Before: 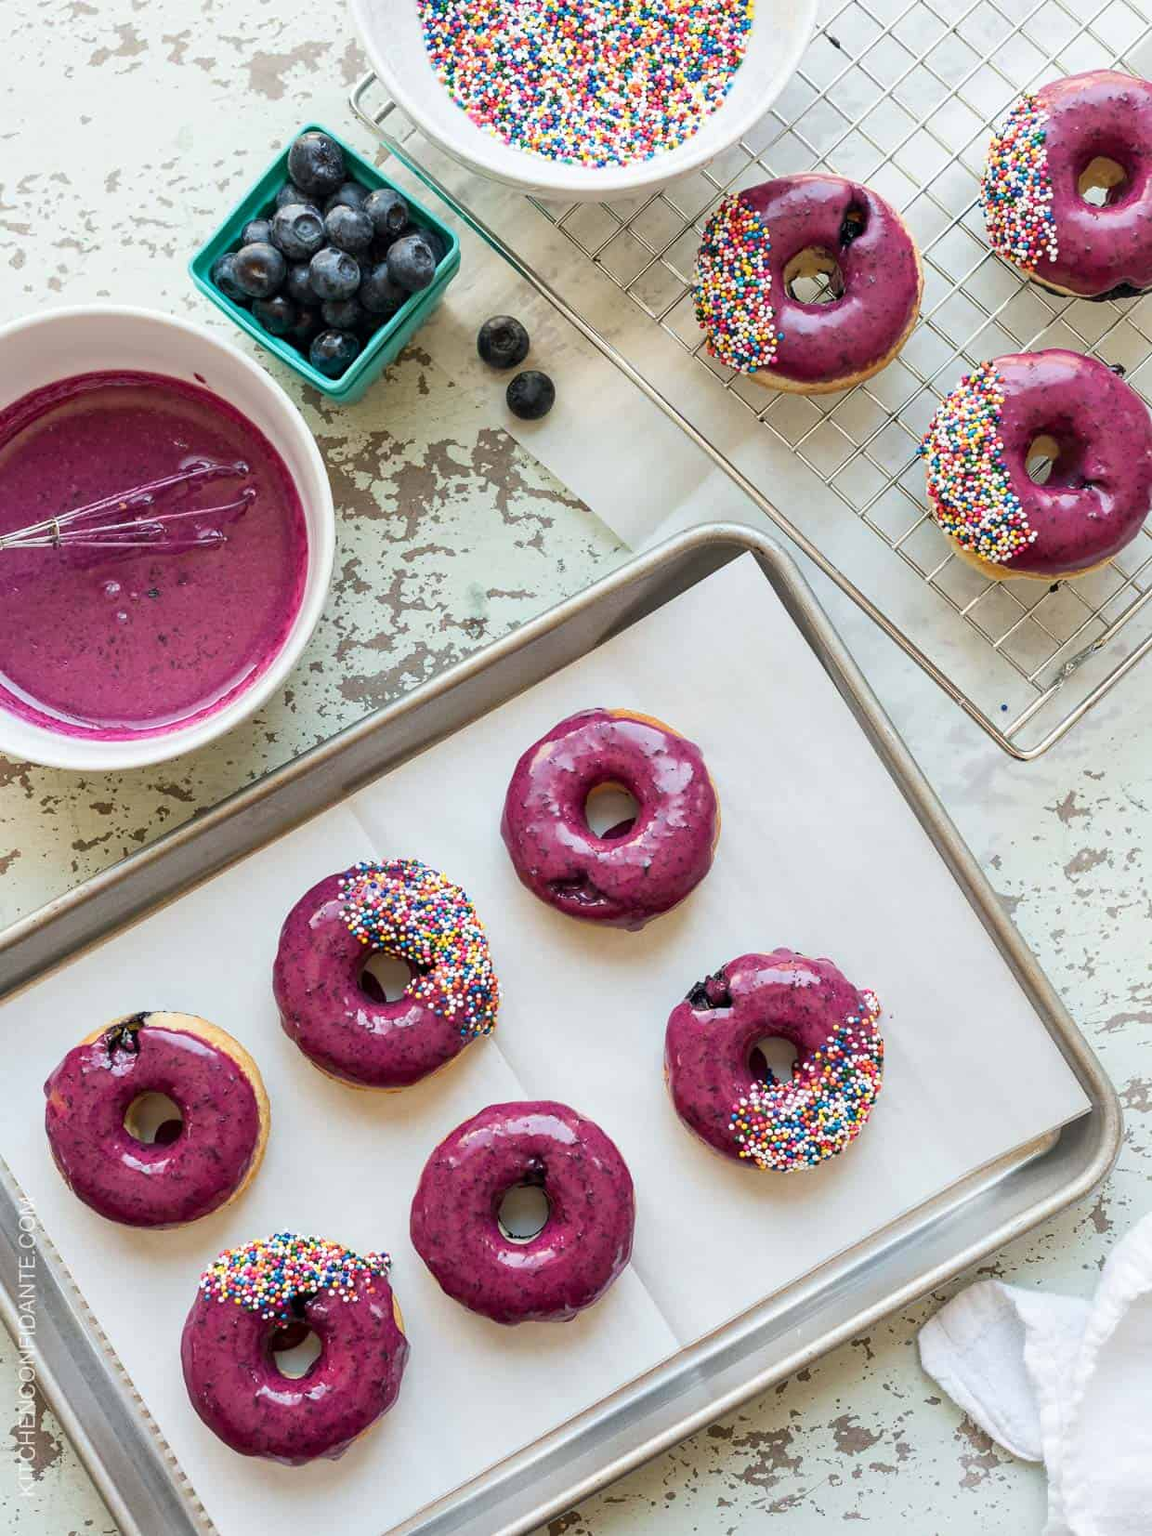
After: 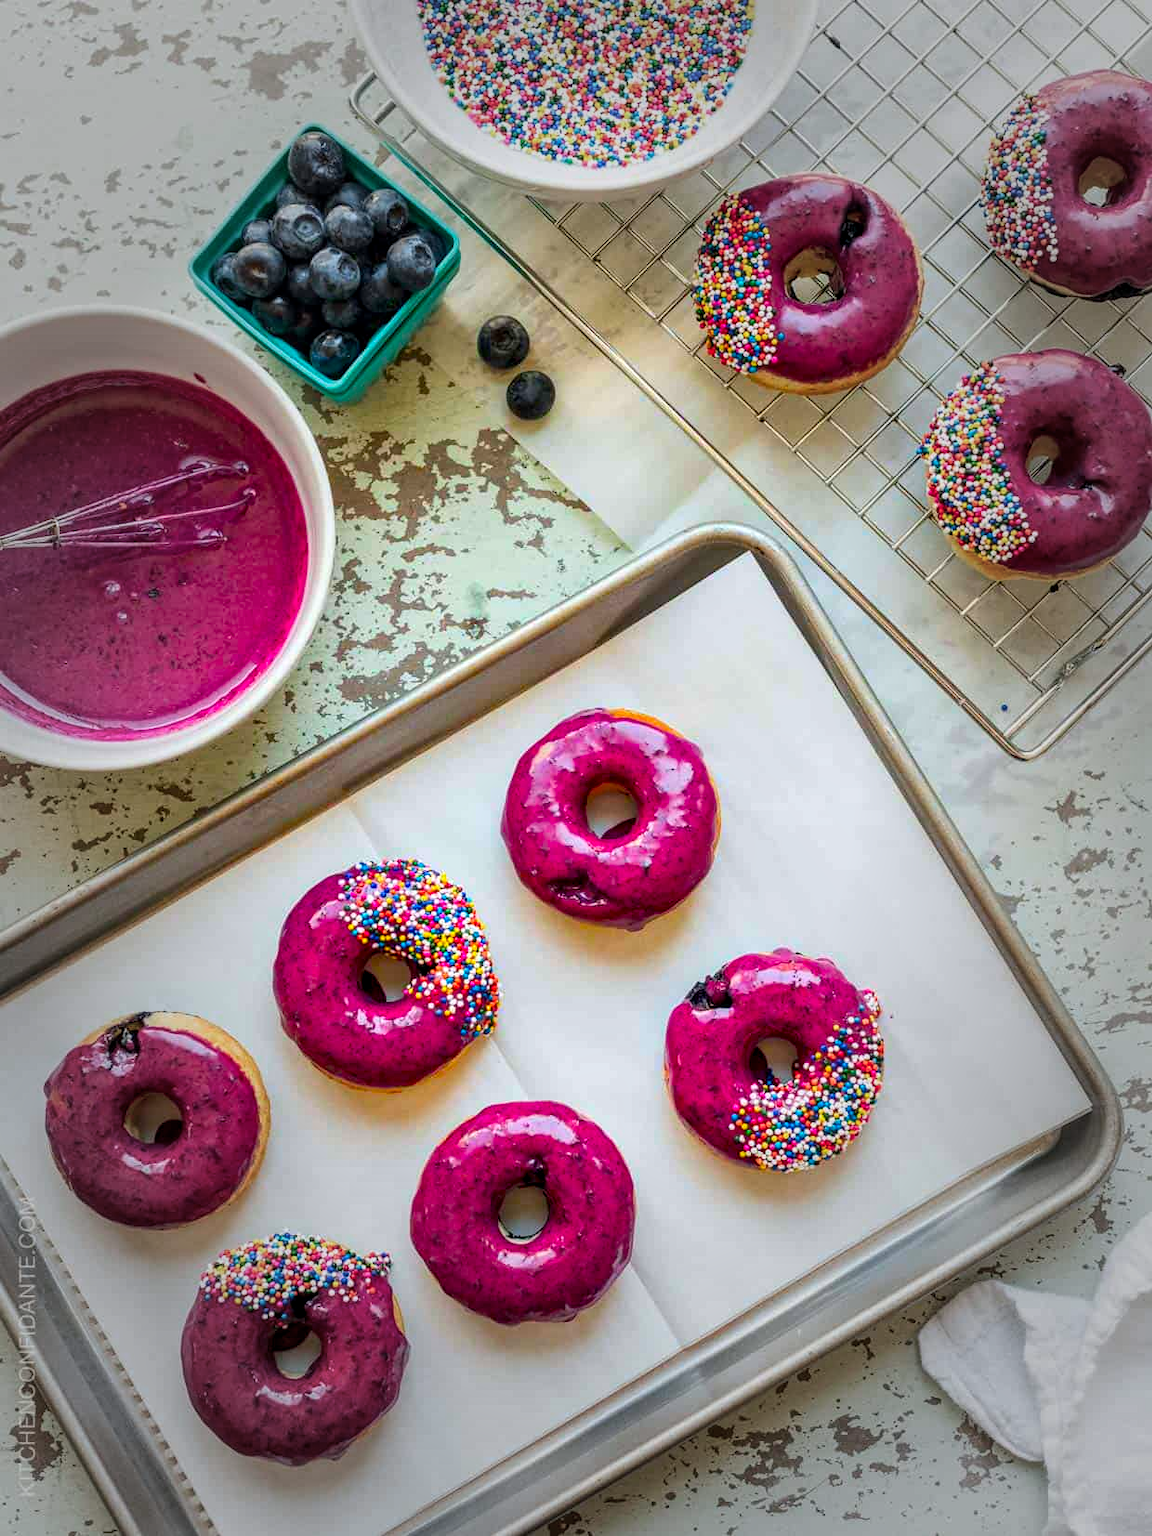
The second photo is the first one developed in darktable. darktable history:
vignetting: fall-off start 48.41%, automatic ratio true, width/height ratio 1.29, unbound false
contrast brightness saturation: saturation 0.5
local contrast: detail 130%
color balance rgb: linear chroma grading › global chroma 6.48%, perceptual saturation grading › global saturation 12.96%, global vibrance 6.02%
